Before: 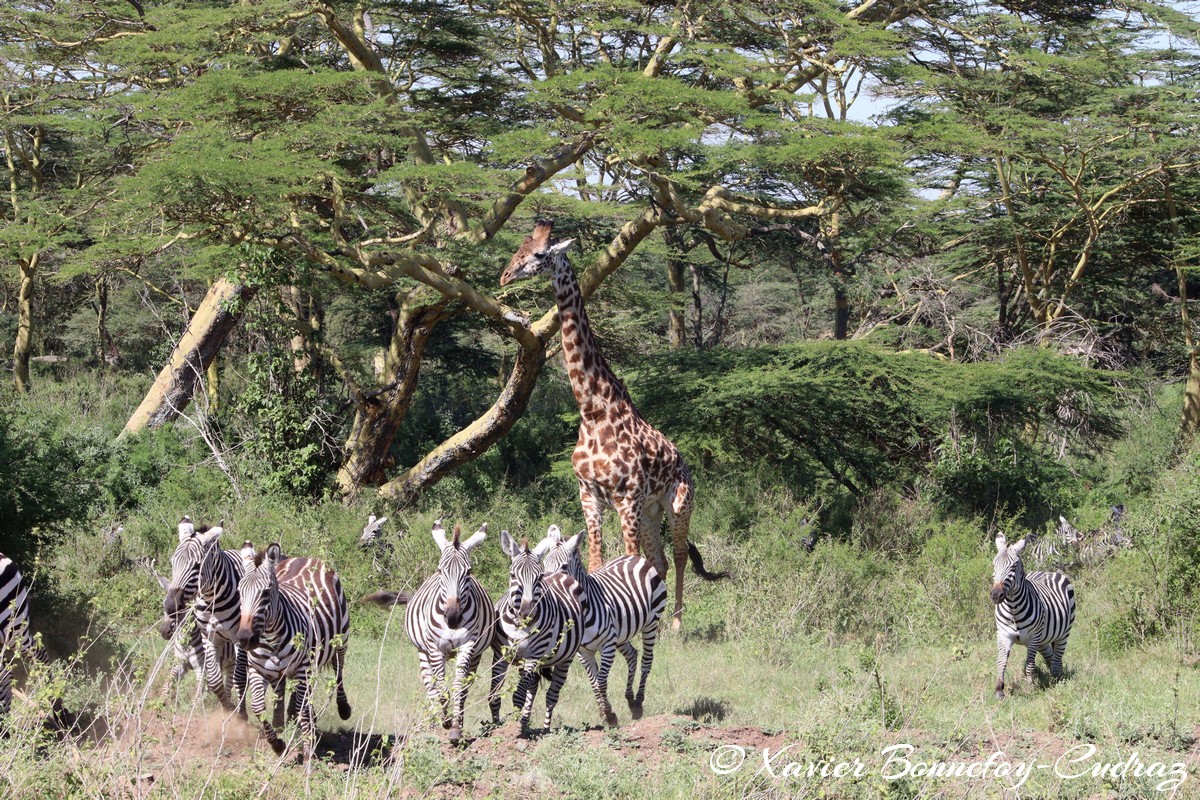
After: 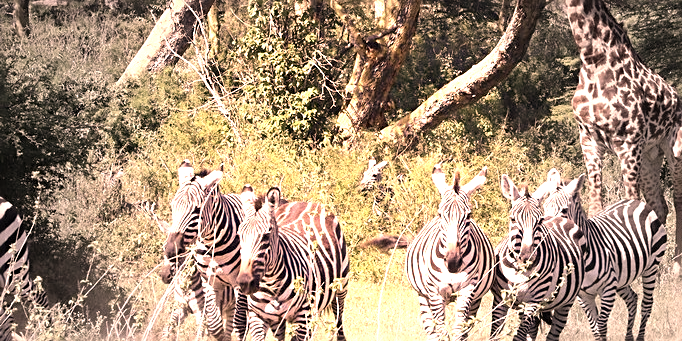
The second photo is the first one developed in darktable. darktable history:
exposure: black level correction 0, exposure 1.47 EV, compensate highlight preservation false
crop: top 44.51%, right 43.147%, bottom 12.749%
color correction: highlights a* 39.61, highlights b* 39.73, saturation 0.691
sharpen: on, module defaults
vignetting: fall-off start 40.93%, fall-off radius 40.1%
